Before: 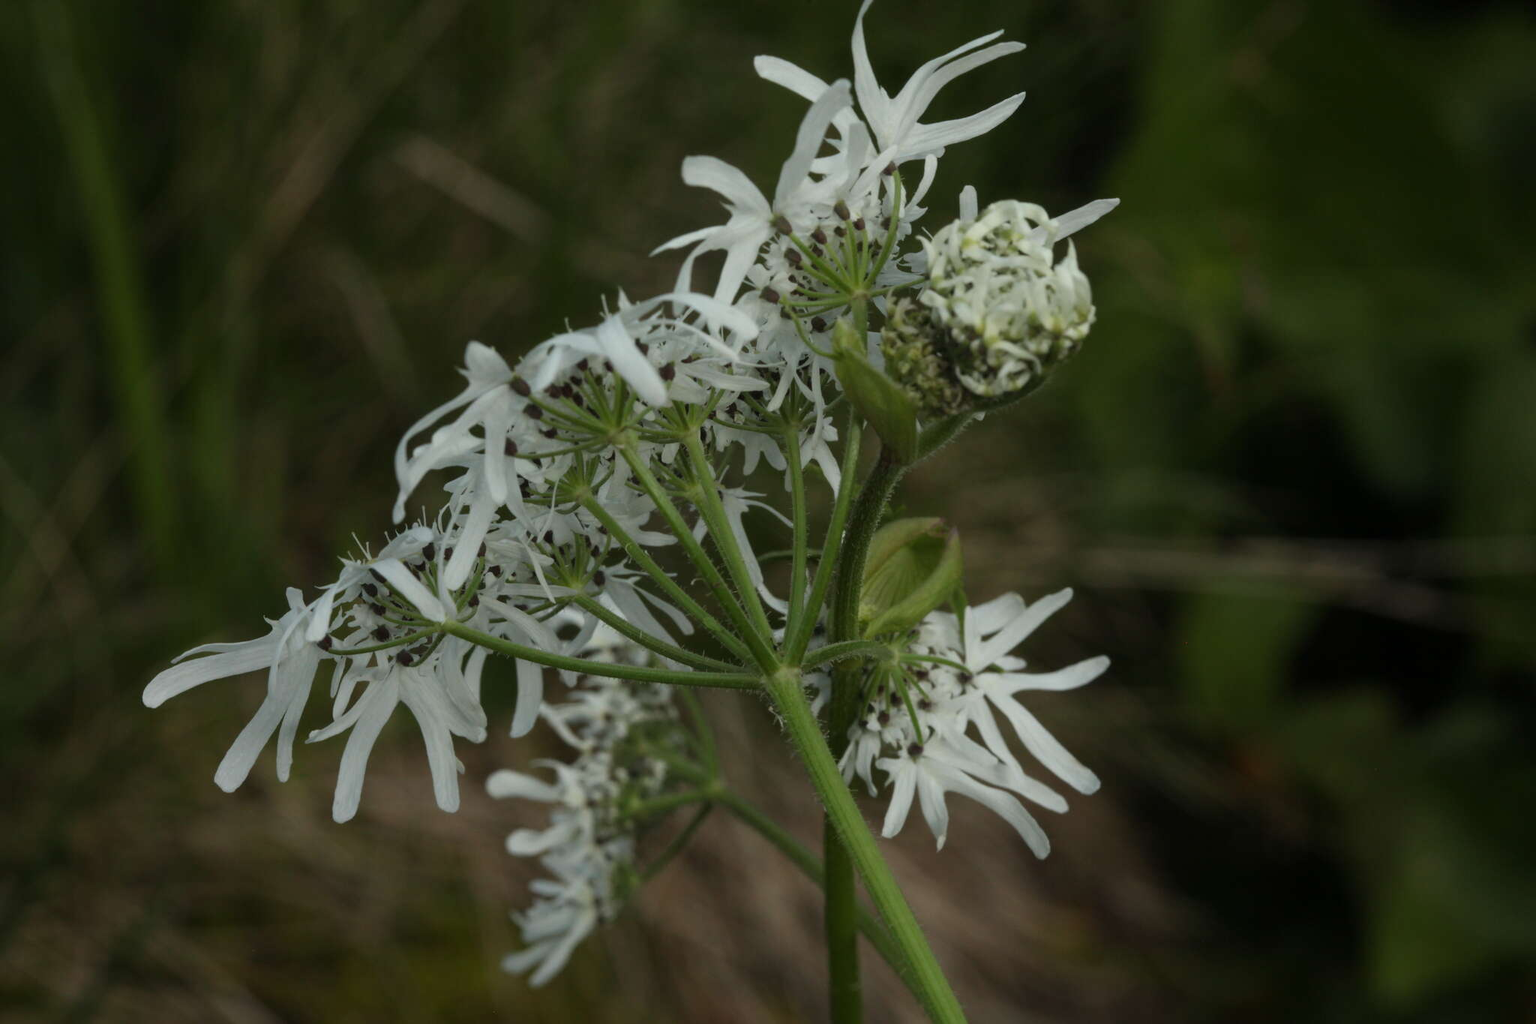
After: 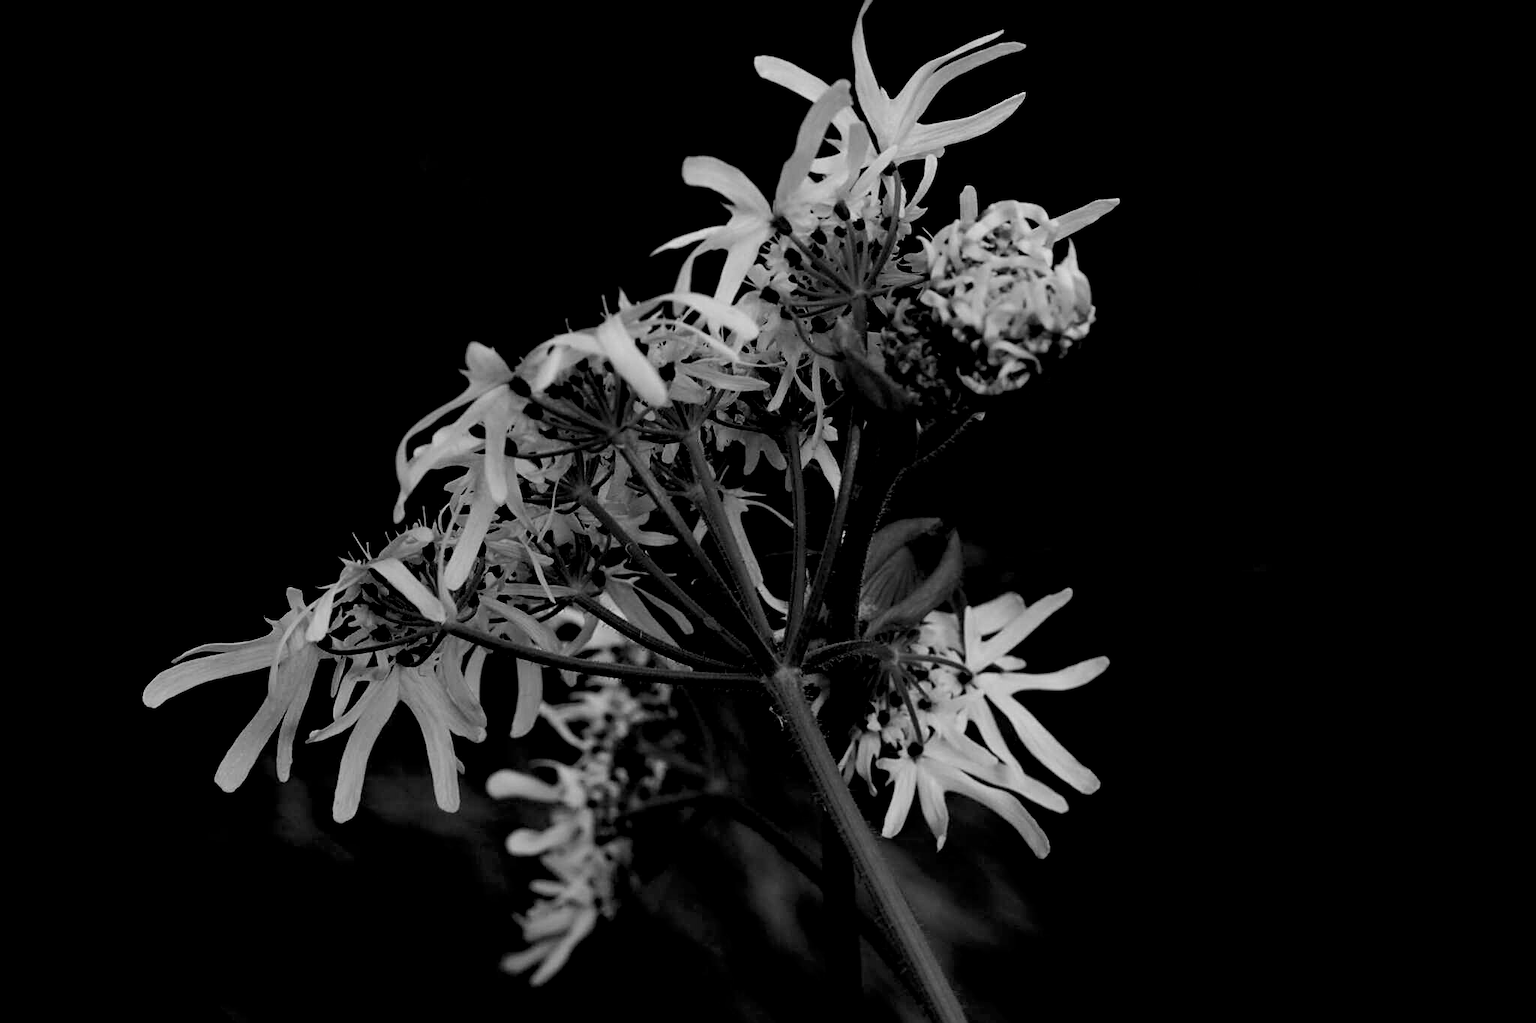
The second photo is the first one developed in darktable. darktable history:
vignetting: fall-off start 73.13%
shadows and highlights: shadows 20.87, highlights -37.26, soften with gaussian
color calibration: output gray [0.267, 0.423, 0.261, 0], illuminant as shot in camera, x 0.366, y 0.378, temperature 4425.49 K
sharpen: on, module defaults
tone equalizer: -8 EV -0.417 EV, -7 EV -0.367 EV, -6 EV -0.34 EV, -5 EV -0.243 EV, -3 EV 0.22 EV, -2 EV 0.322 EV, -1 EV 0.367 EV, +0 EV 0.389 EV, edges refinement/feathering 500, mask exposure compensation -1.57 EV, preserve details no
exposure: black level correction 0.054, exposure -0.034 EV, compensate exposure bias true, compensate highlight preservation false
base curve: curves: ch0 [(0, 0) (0.303, 0.277) (1, 1)], preserve colors none
